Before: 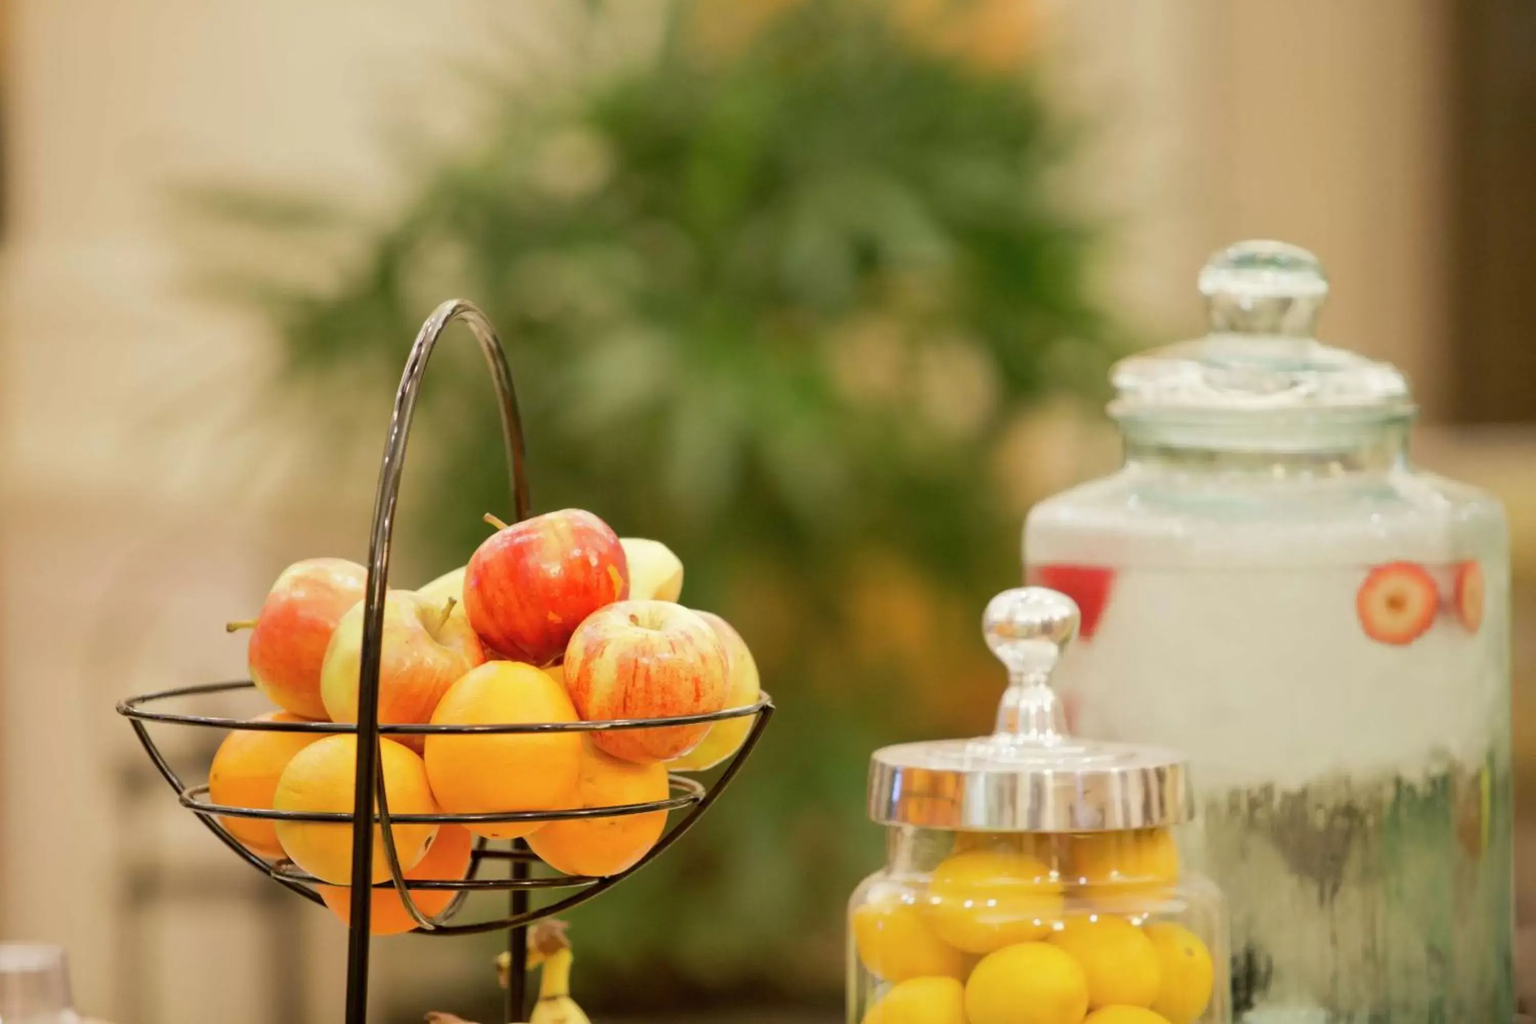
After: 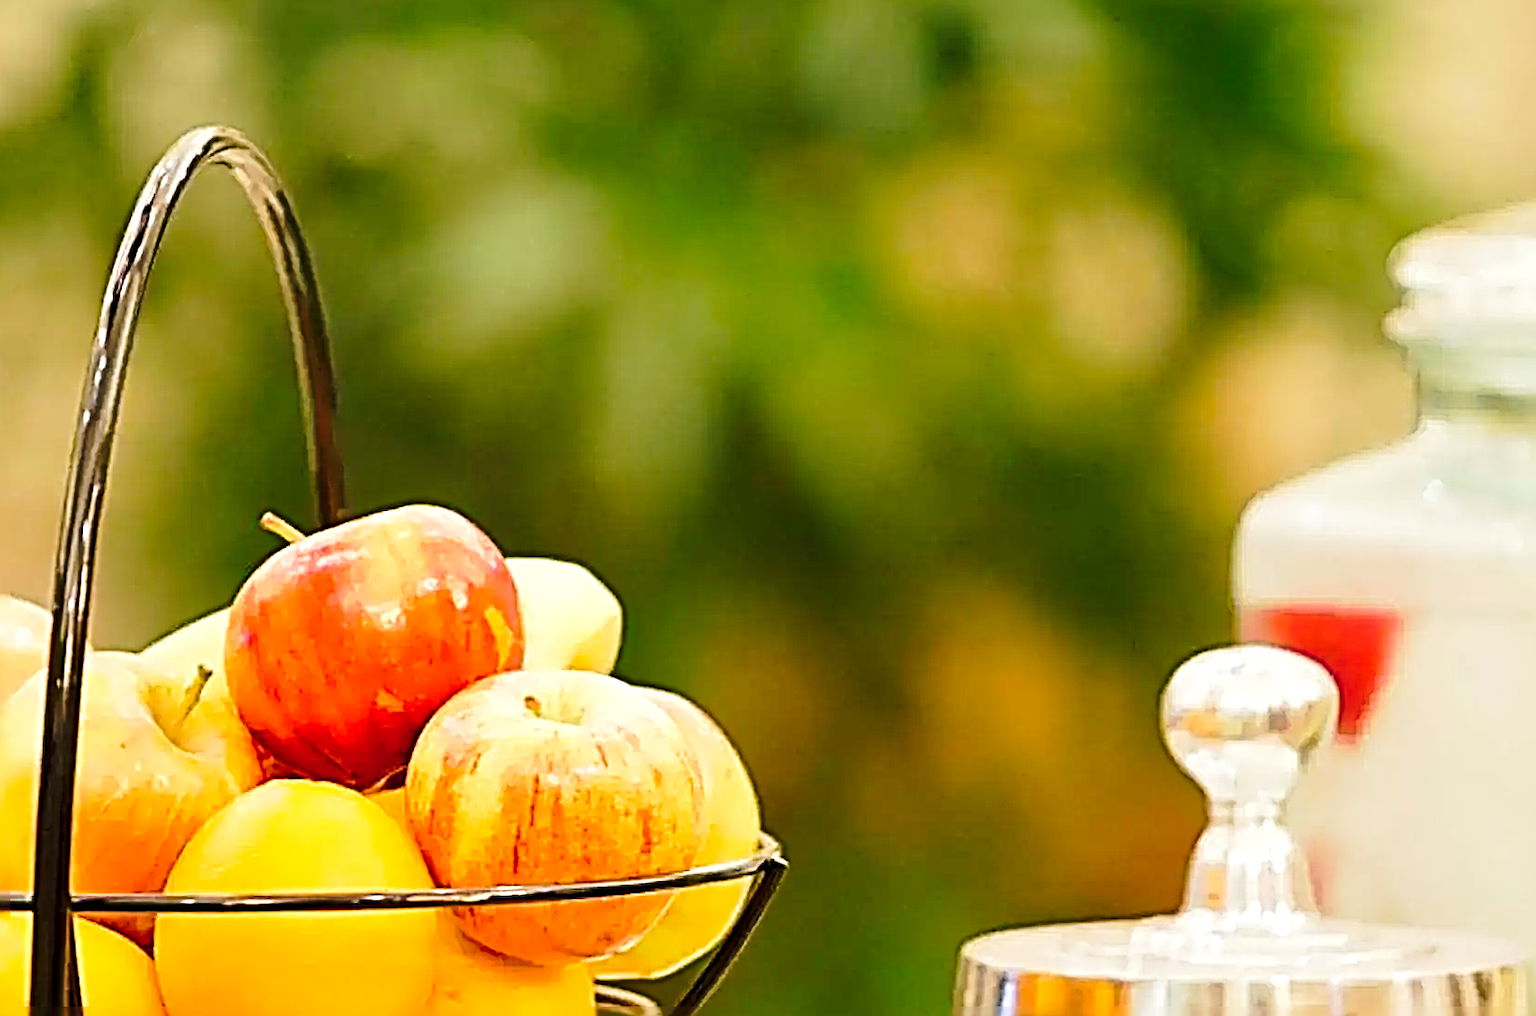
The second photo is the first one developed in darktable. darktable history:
crop and rotate: left 22.086%, top 22.368%, right 22.501%, bottom 22.587%
sharpen: radius 4.022, amount 1.999
tone curve: curves: ch0 [(0, 0) (0.234, 0.191) (0.48, 0.534) (0.608, 0.667) (0.725, 0.809) (0.864, 0.922) (1, 1)]; ch1 [(0, 0) (0.453, 0.43) (0.5, 0.5) (0.615, 0.649) (1, 1)]; ch2 [(0, 0) (0.5, 0.5) (0.586, 0.617) (1, 1)], preserve colors none
color balance rgb: shadows lift › chroma 2.017%, shadows lift › hue 248.01°, perceptual saturation grading › global saturation 3.299%, perceptual brilliance grading › highlights 6.168%, perceptual brilliance grading › mid-tones 16.251%, perceptual brilliance grading › shadows -5.436%, global vibrance 20%
